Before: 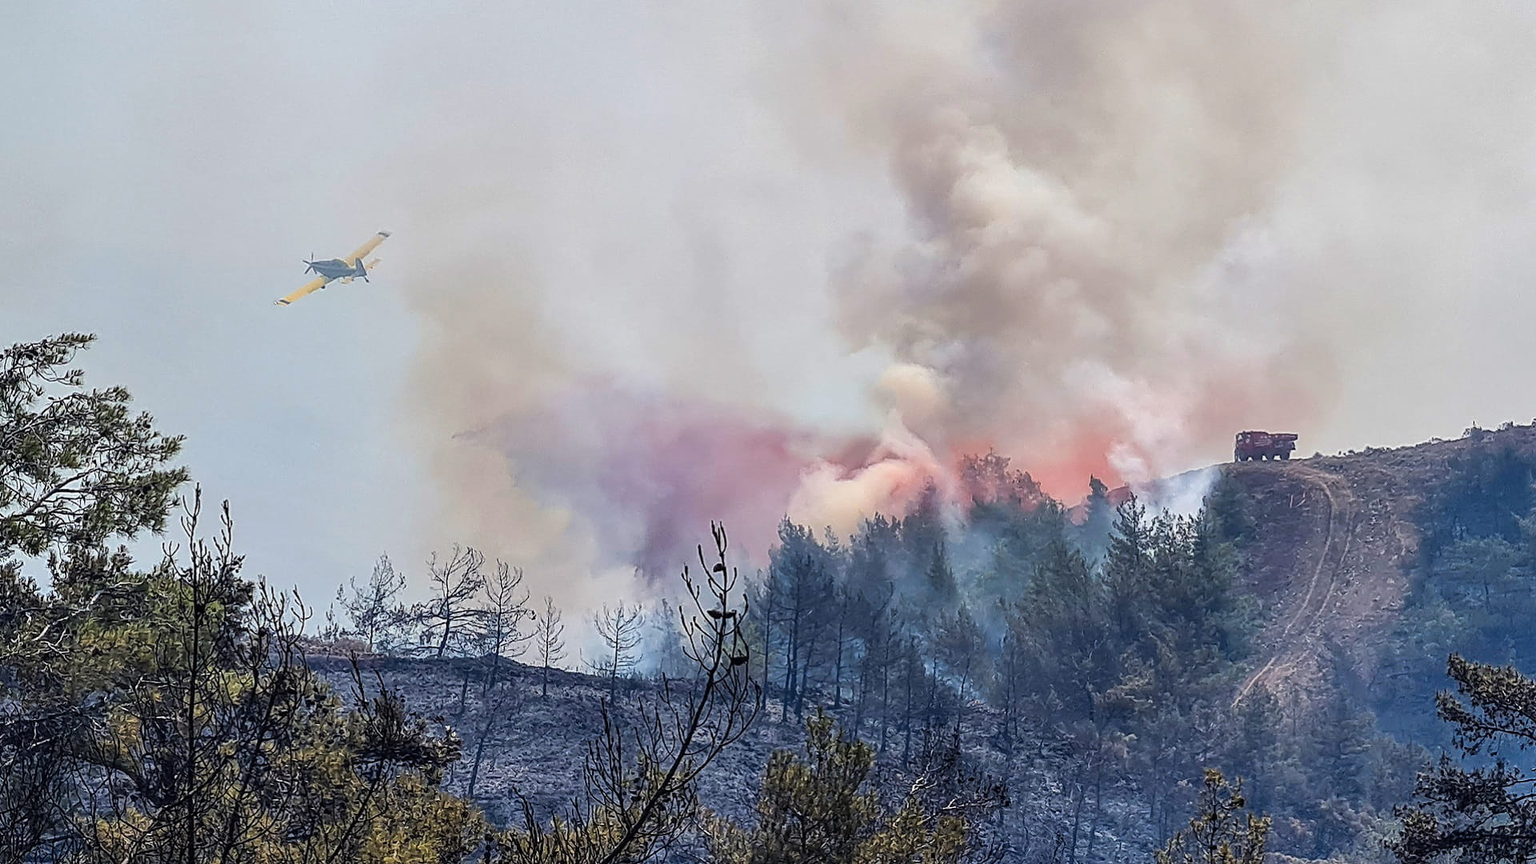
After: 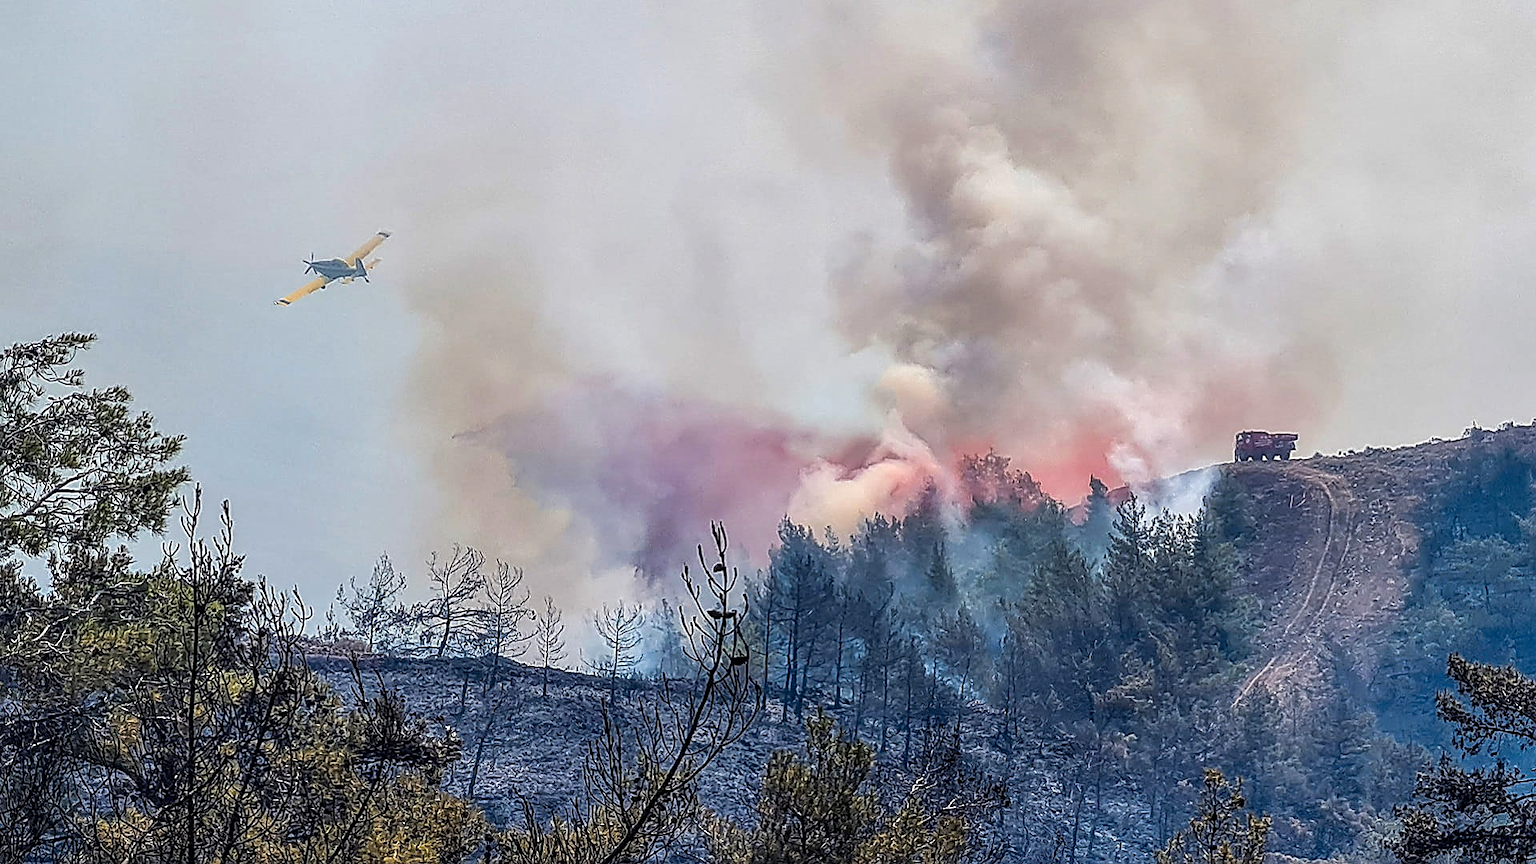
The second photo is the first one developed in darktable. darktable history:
sharpen: on, module defaults
local contrast: on, module defaults
color zones: curves: ch1 [(0.235, 0.558) (0.75, 0.5)]; ch2 [(0.25, 0.462) (0.749, 0.457)]
